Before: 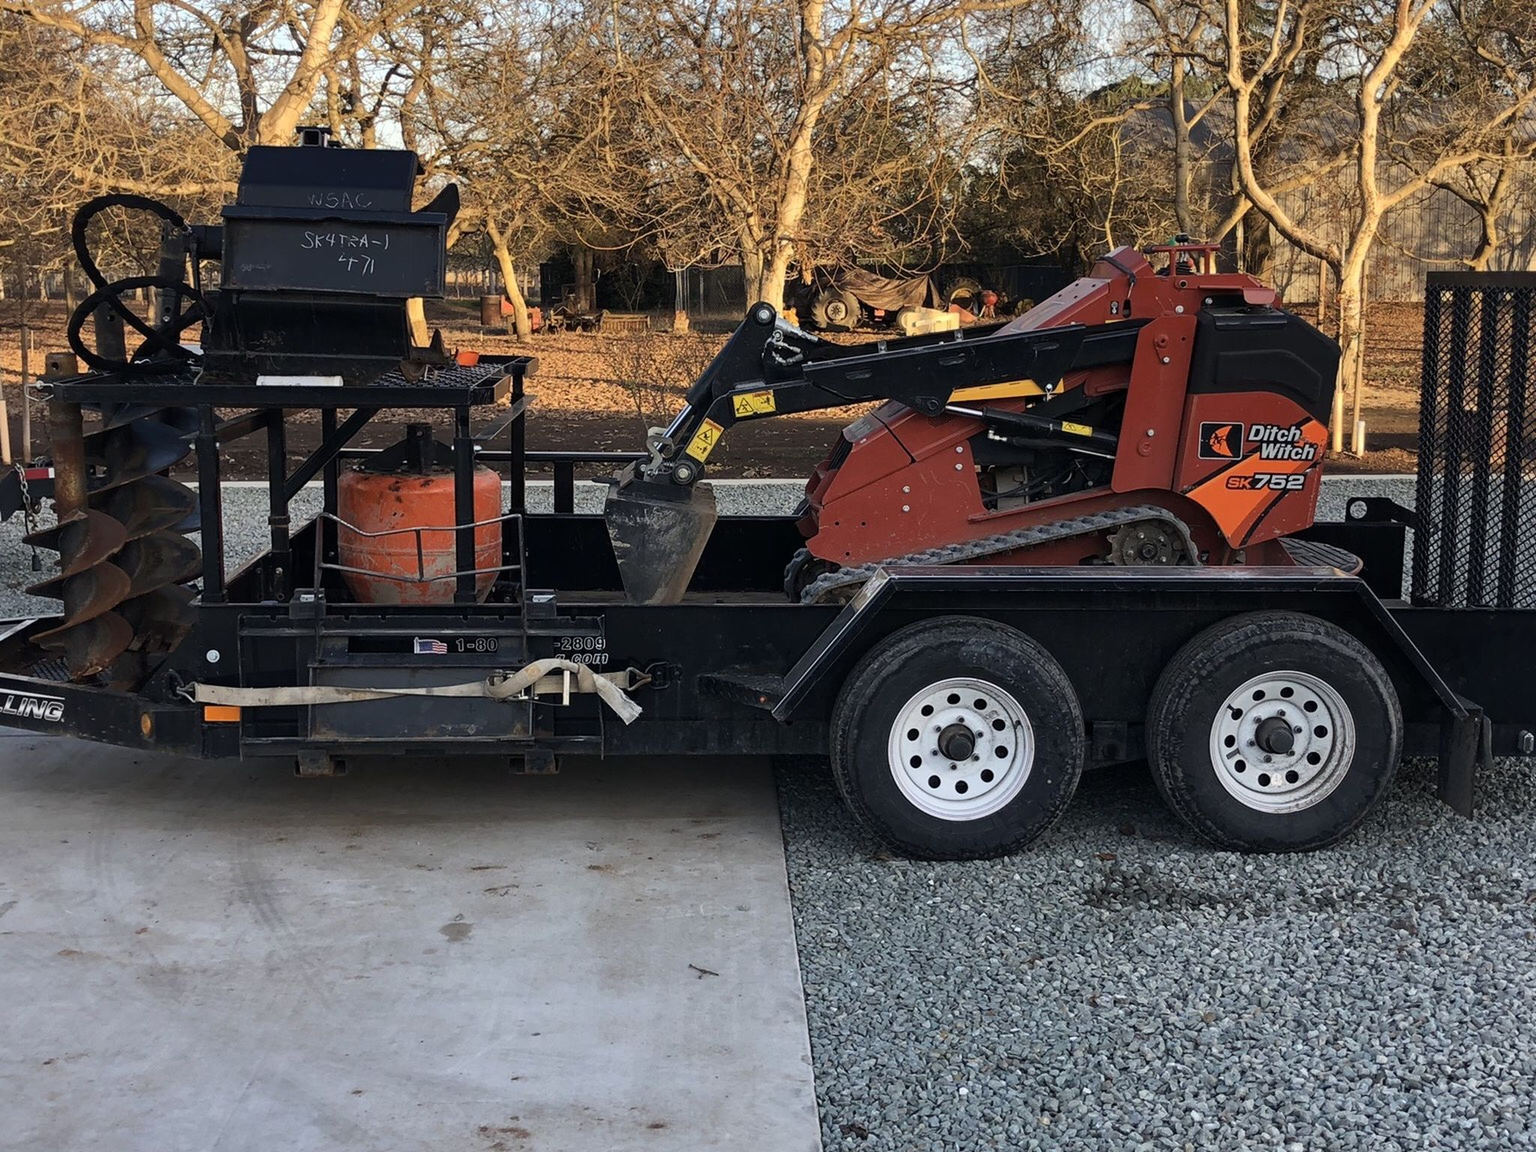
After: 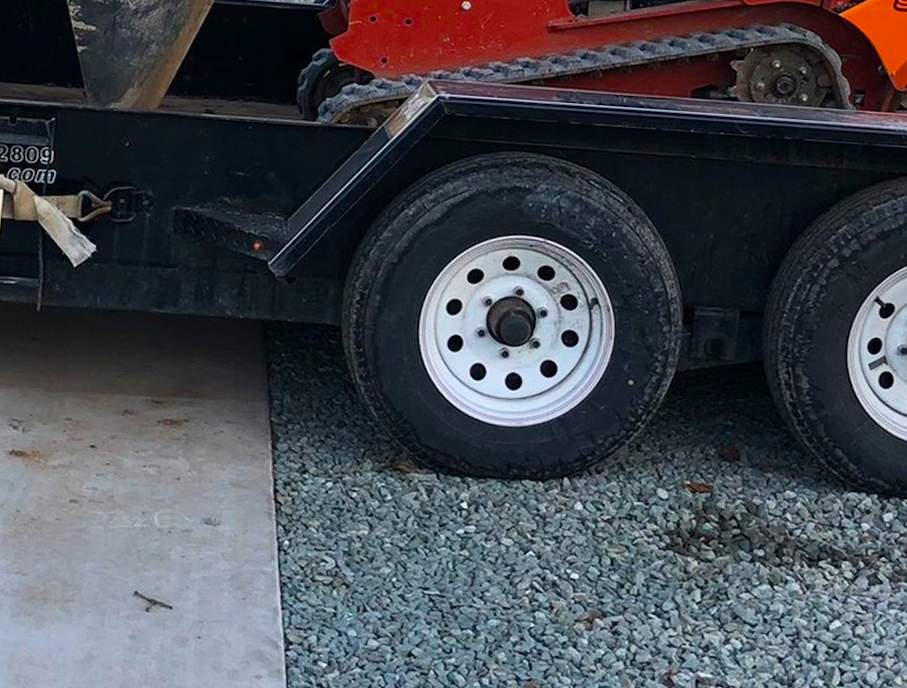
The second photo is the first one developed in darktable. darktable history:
color balance rgb: linear chroma grading › global chroma 15%, perceptual saturation grading › global saturation 30%
crop: left 37.221%, top 45.169%, right 20.63%, bottom 13.777%
tone equalizer: on, module defaults
rotate and perspective: rotation 4.1°, automatic cropping off
